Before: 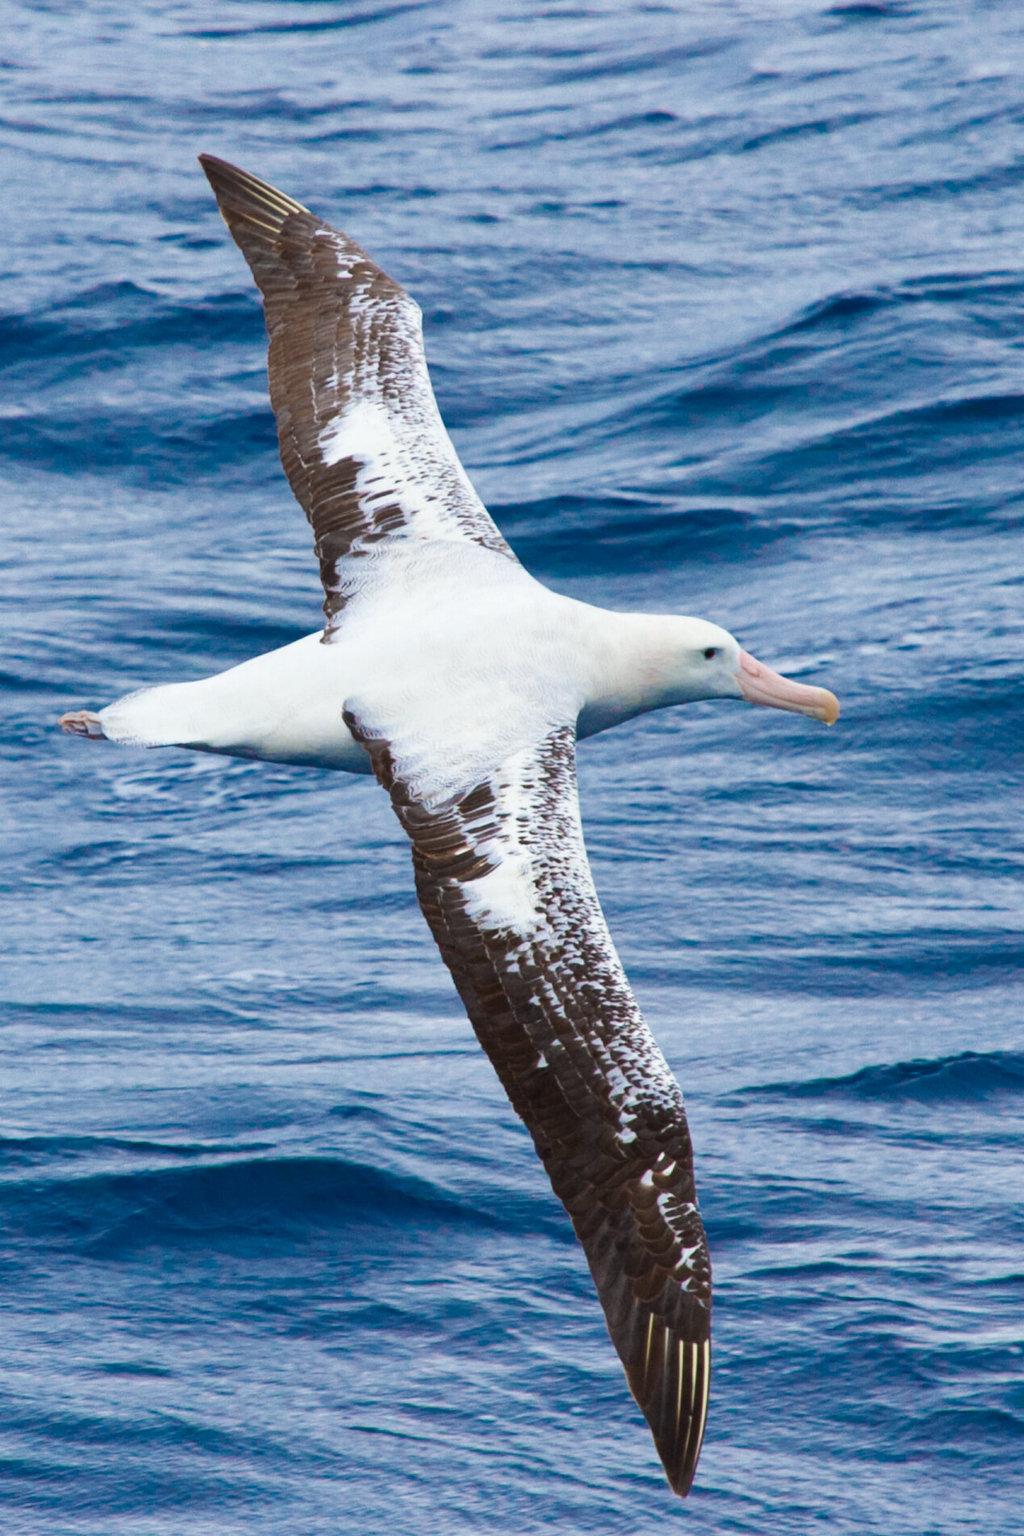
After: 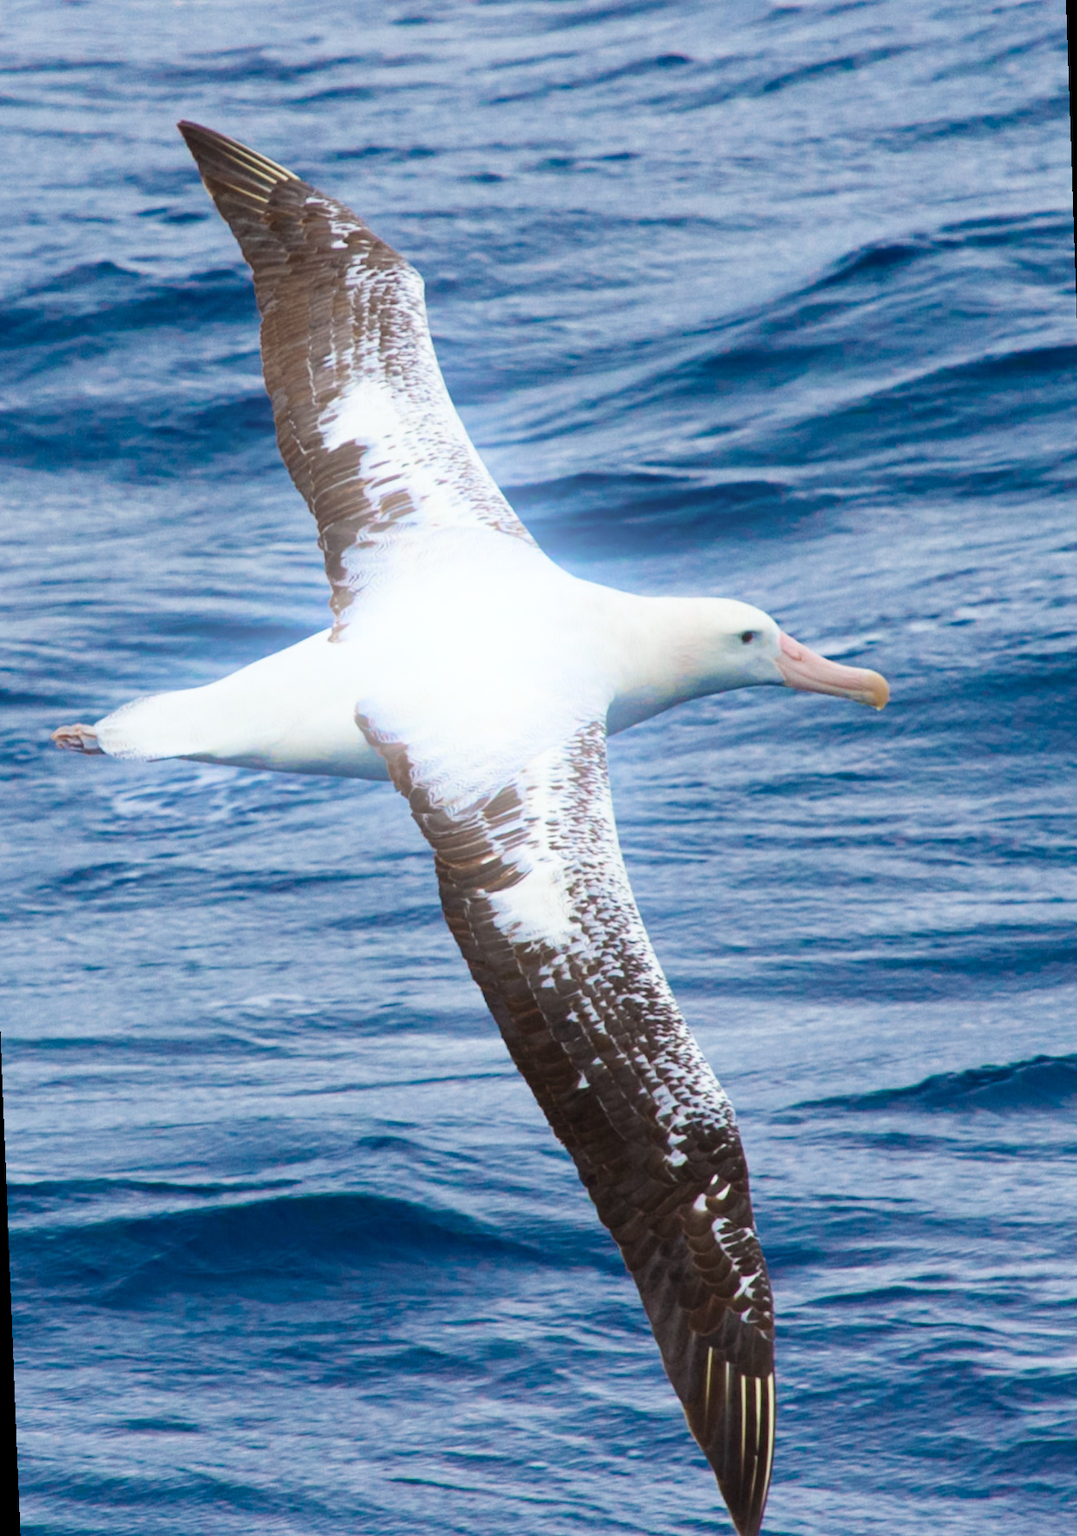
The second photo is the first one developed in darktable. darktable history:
bloom: size 16%, threshold 98%, strength 20%
rotate and perspective: rotation -2.12°, lens shift (vertical) 0.009, lens shift (horizontal) -0.008, automatic cropping original format, crop left 0.036, crop right 0.964, crop top 0.05, crop bottom 0.959
